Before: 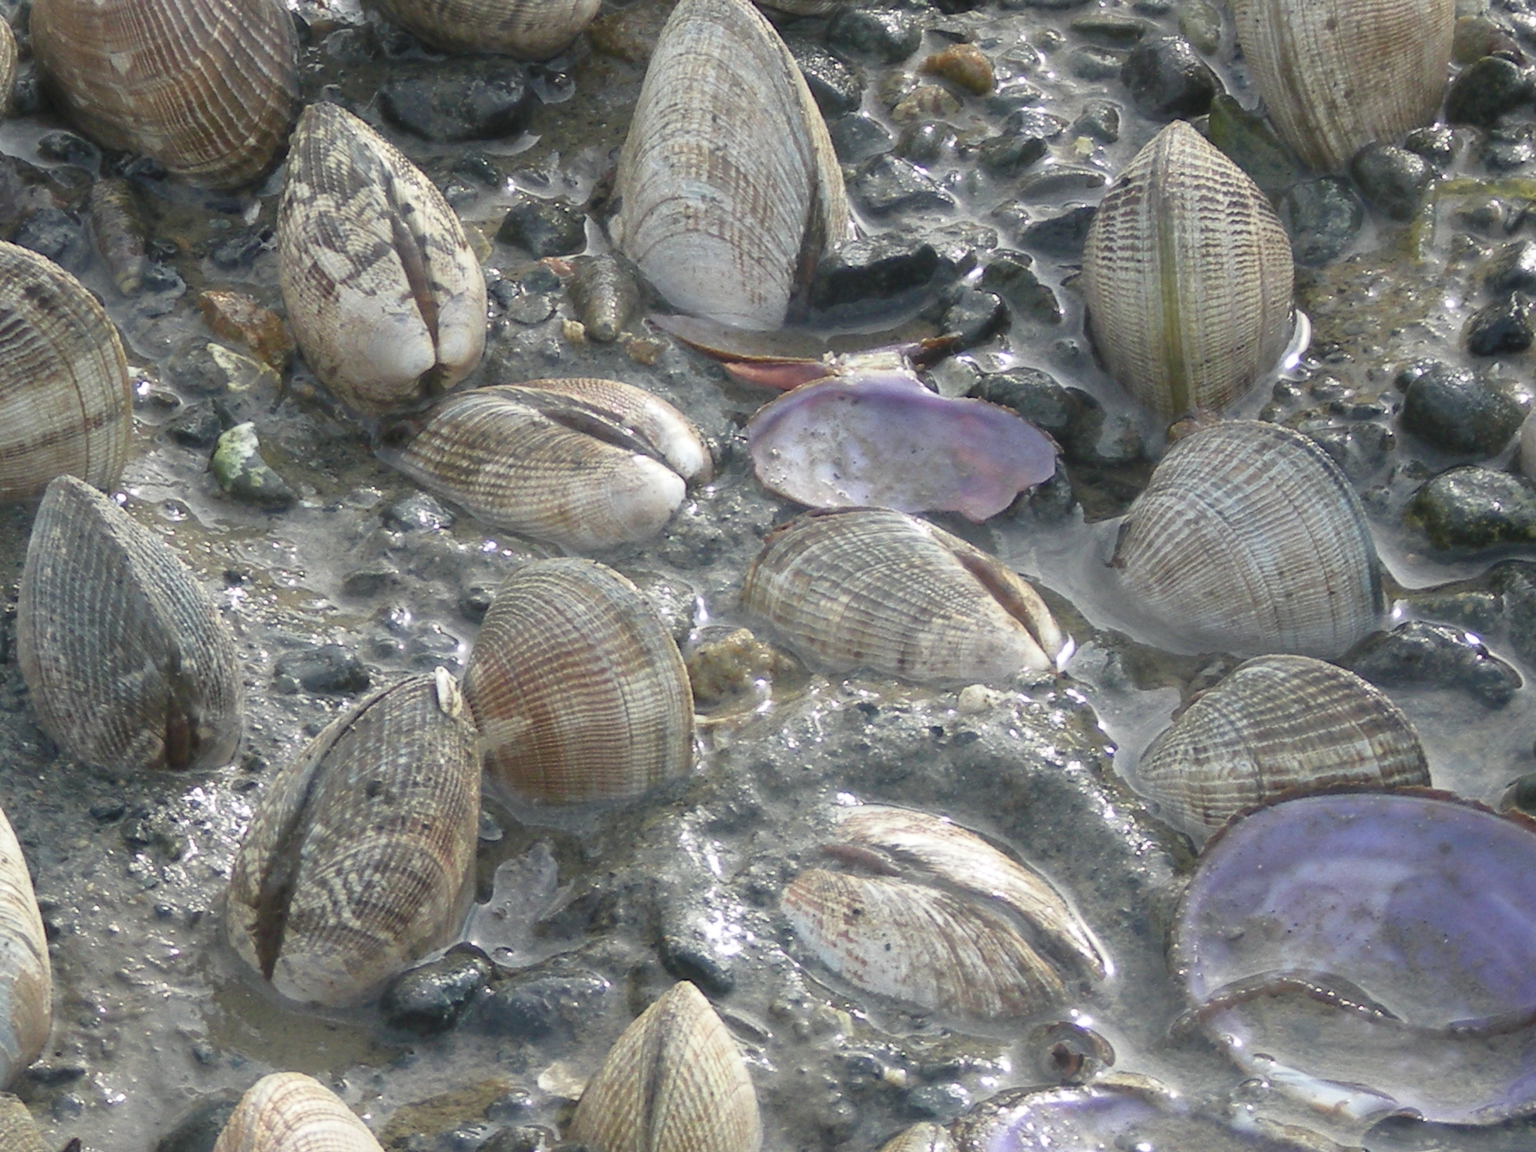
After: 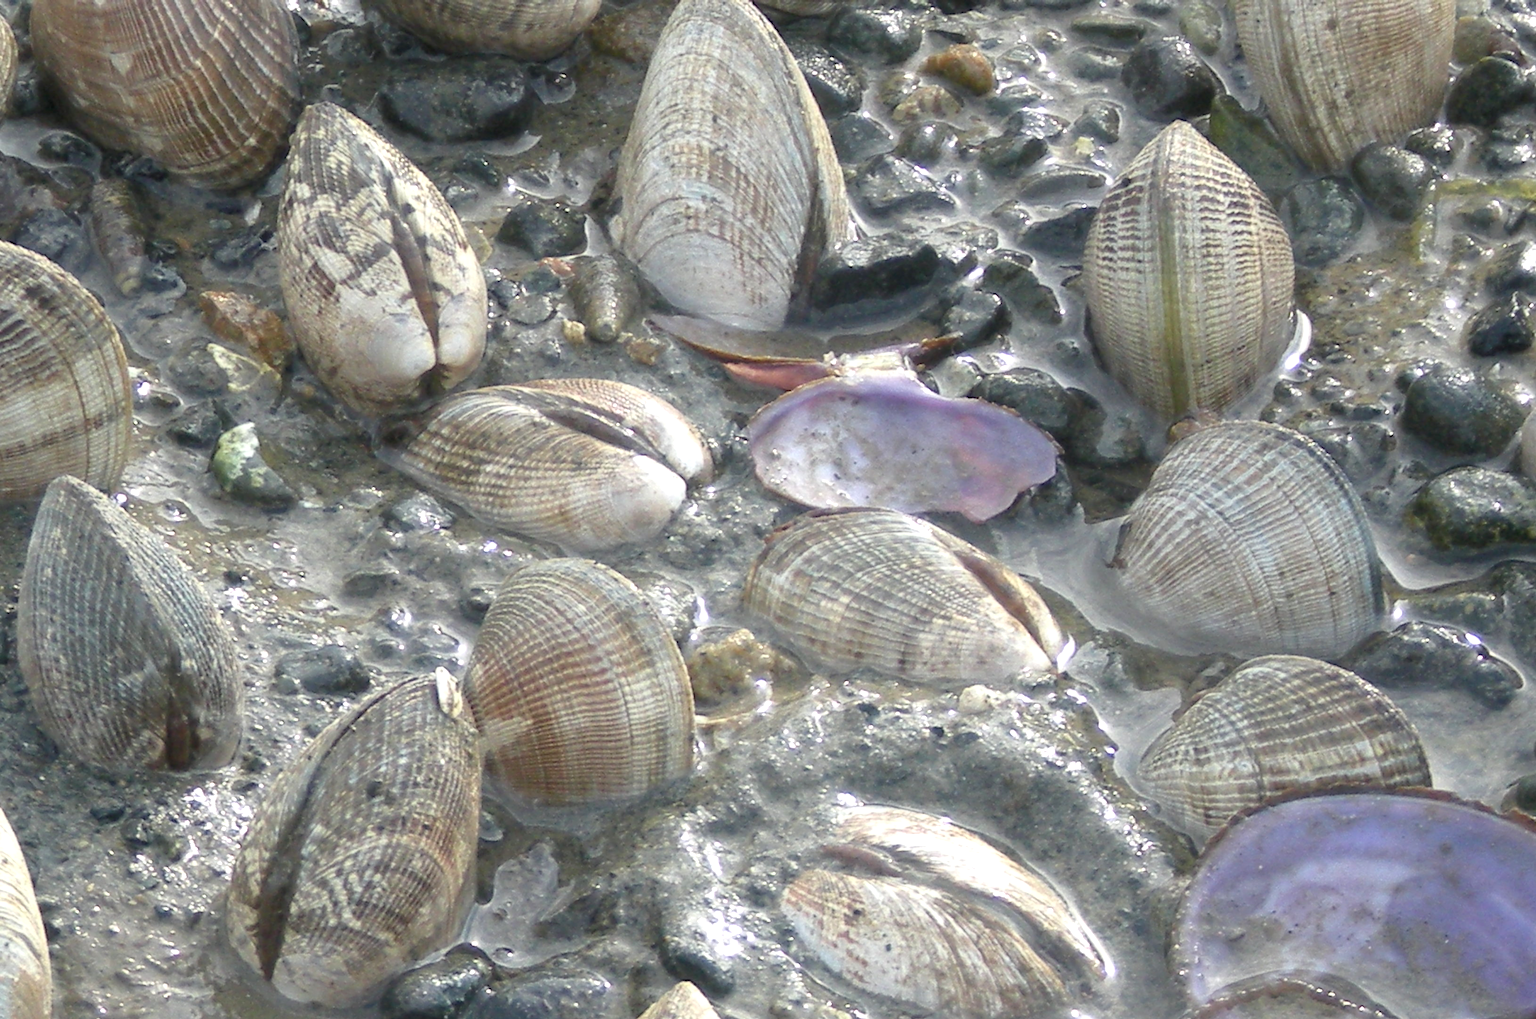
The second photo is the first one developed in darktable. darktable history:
exposure: black level correction 0.005, exposure 0.417 EV, compensate highlight preservation false
crop and rotate: top 0%, bottom 11.49%
